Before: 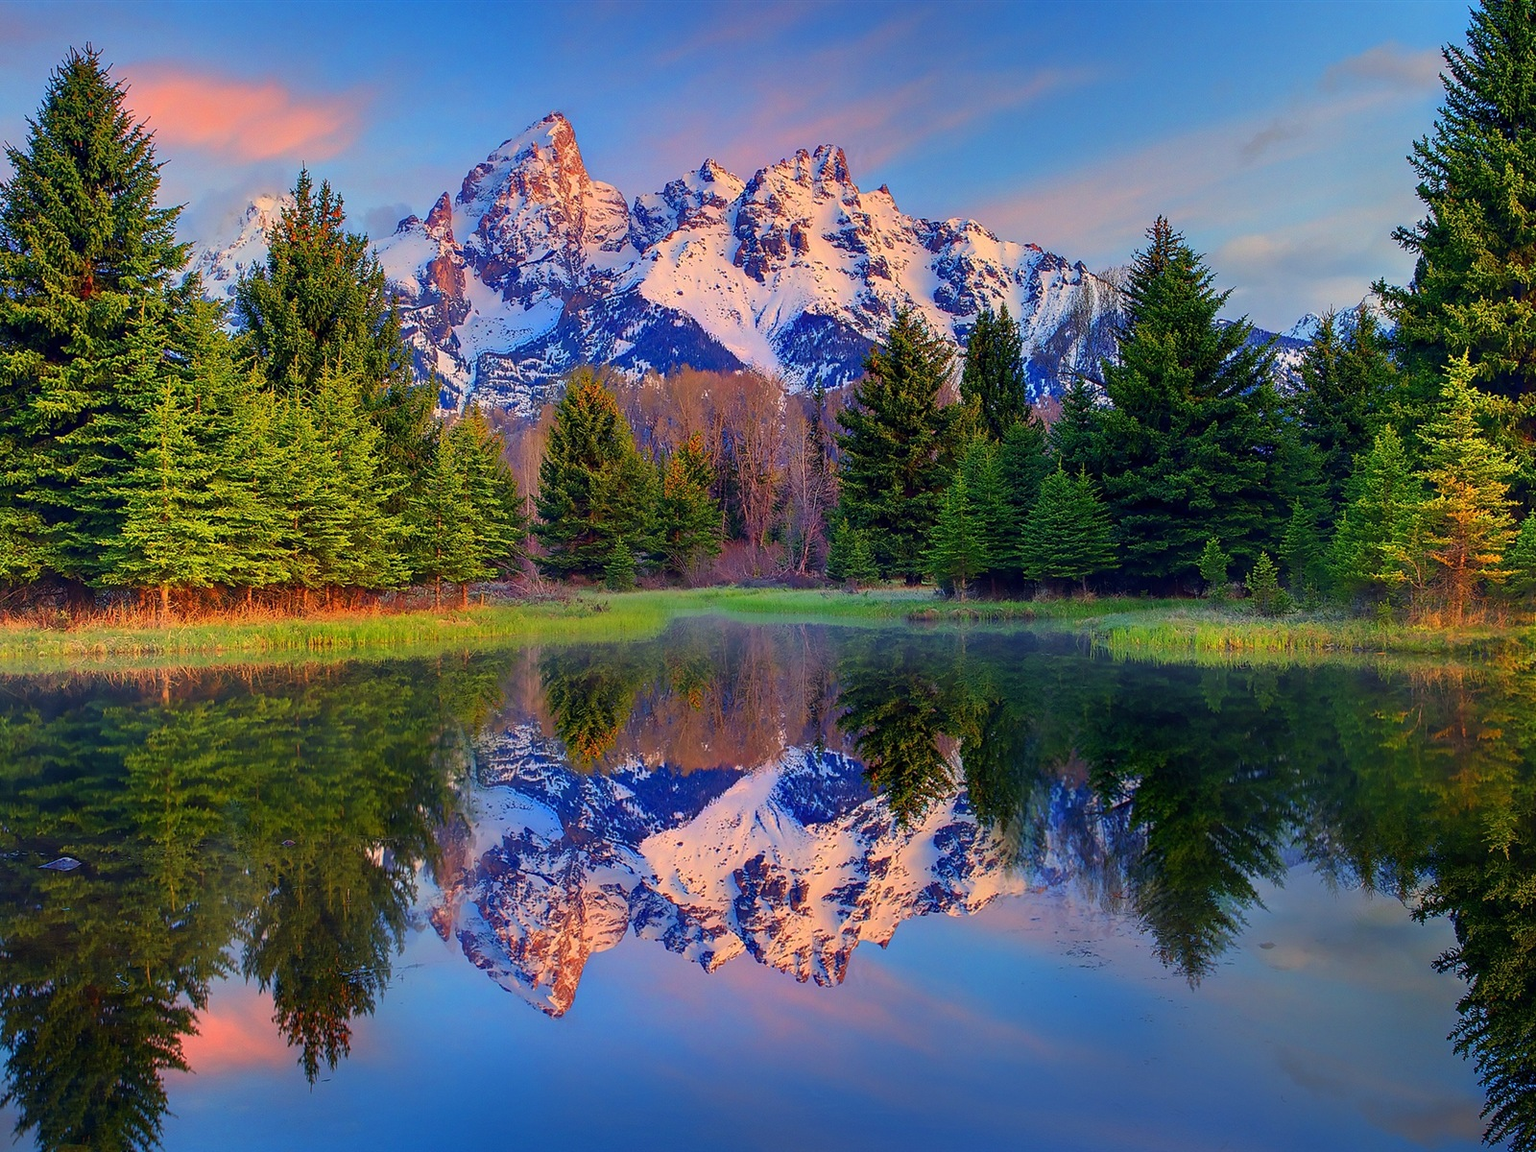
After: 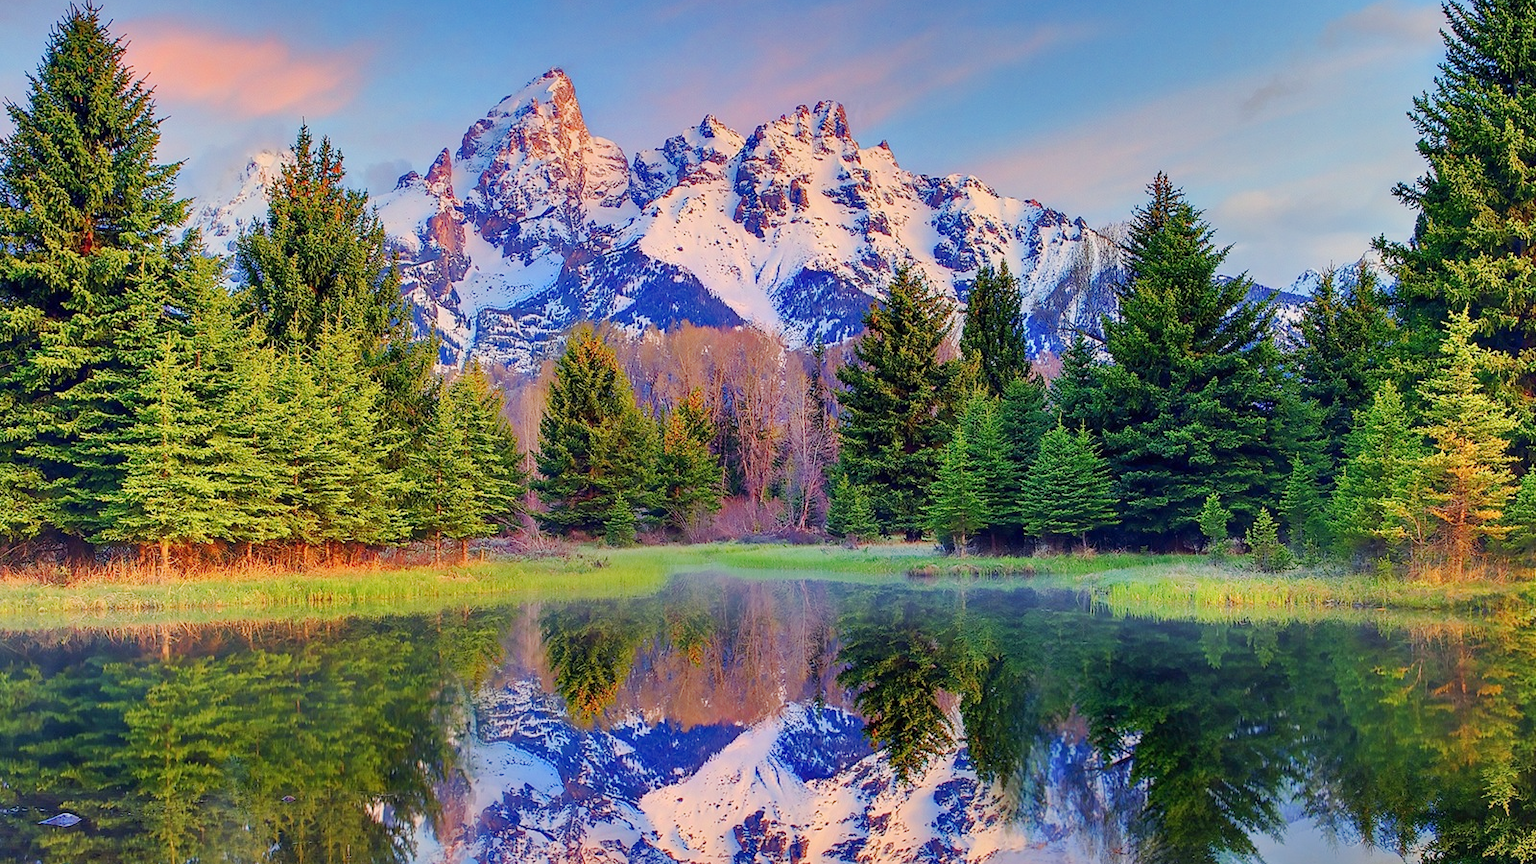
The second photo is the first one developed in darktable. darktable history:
exposure: exposure -0.04 EV, compensate highlight preservation false
crop: top 3.857%, bottom 21.132%
base curve: curves: ch0 [(0, 0) (0.158, 0.273) (0.879, 0.895) (1, 1)], preserve colors none
levels: mode automatic
shadows and highlights: shadows 60, highlights -60.23, soften with gaussian
